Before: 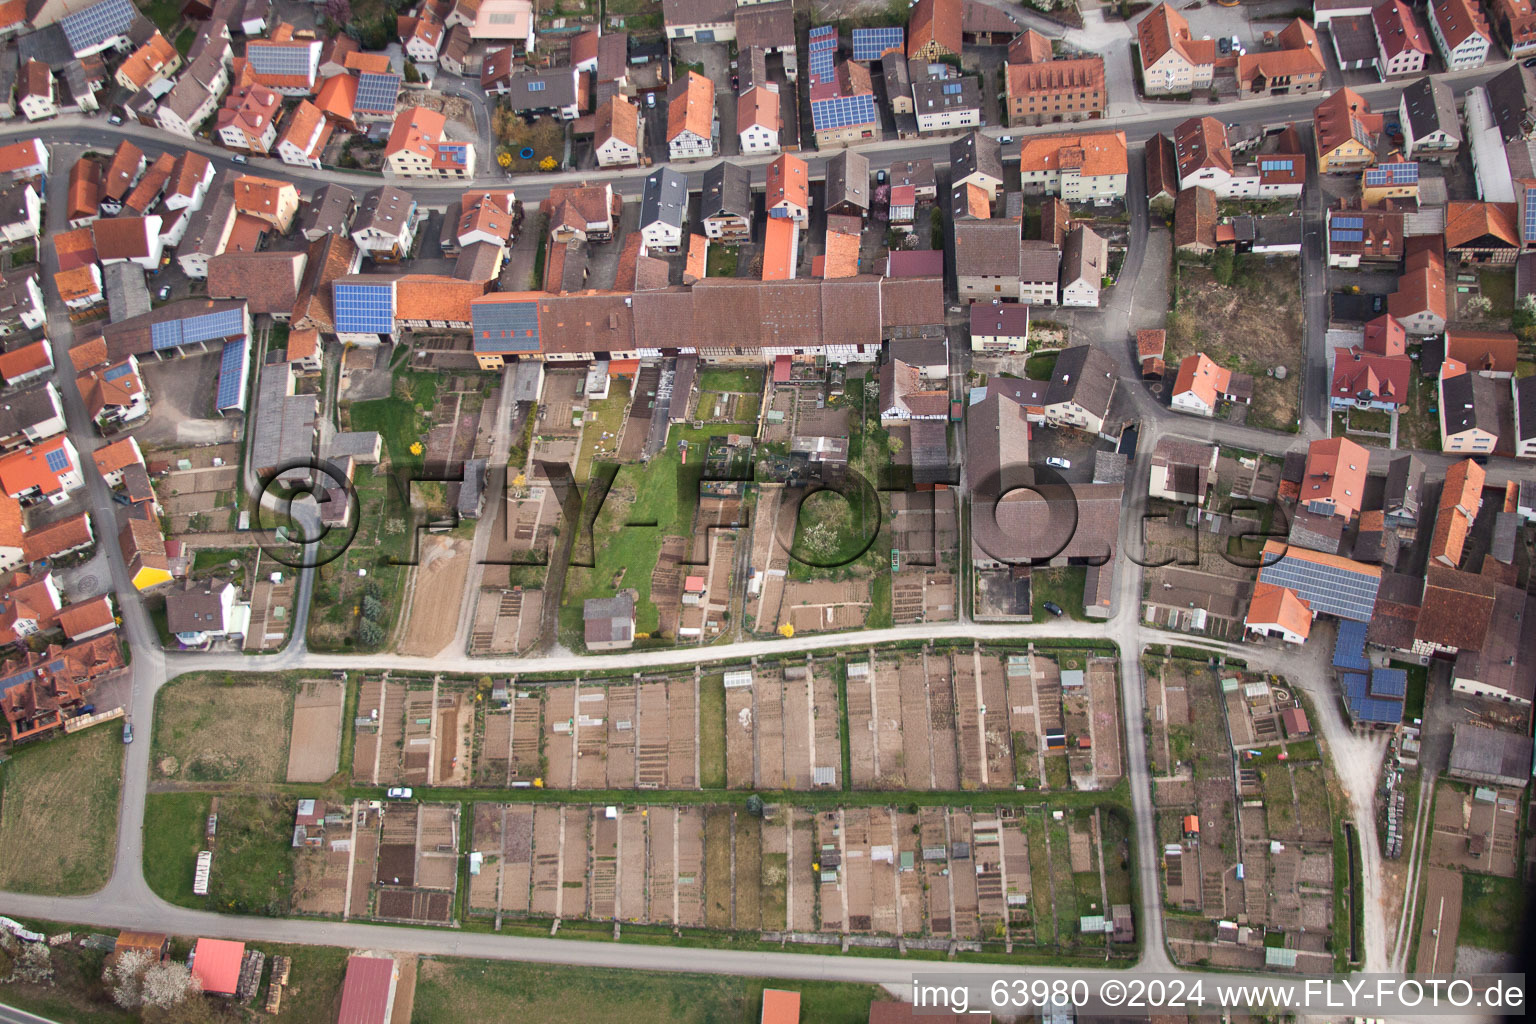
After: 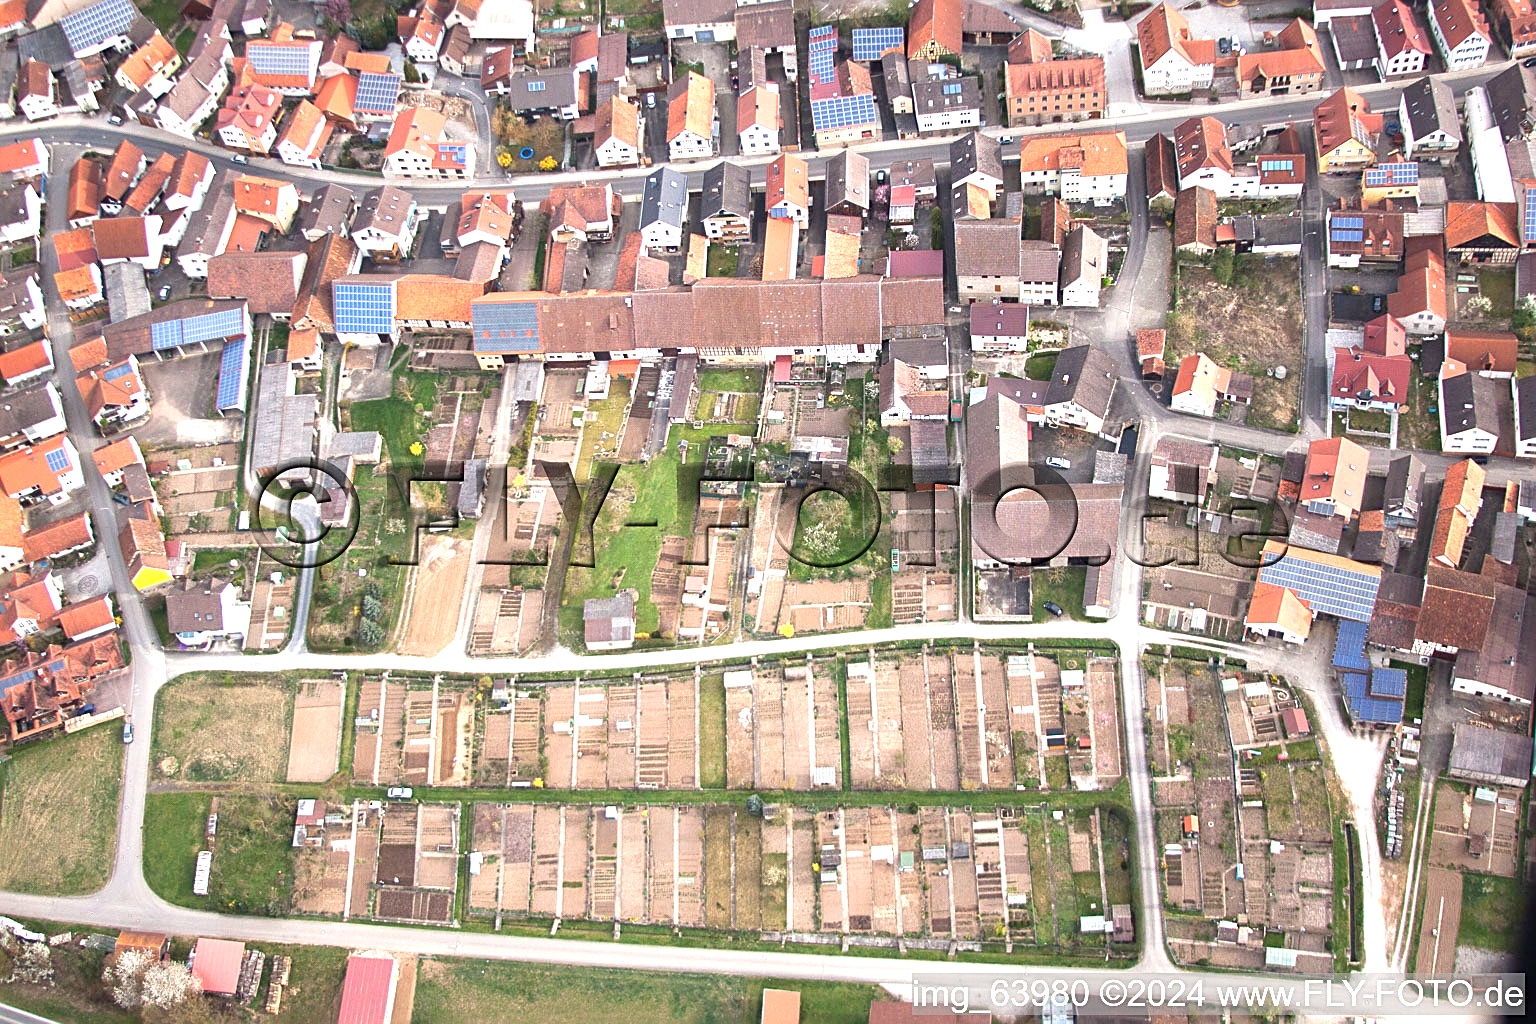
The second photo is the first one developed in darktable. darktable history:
exposure: black level correction 0, exposure 1.122 EV, compensate highlight preservation false
tone equalizer: on, module defaults
sharpen: on, module defaults
